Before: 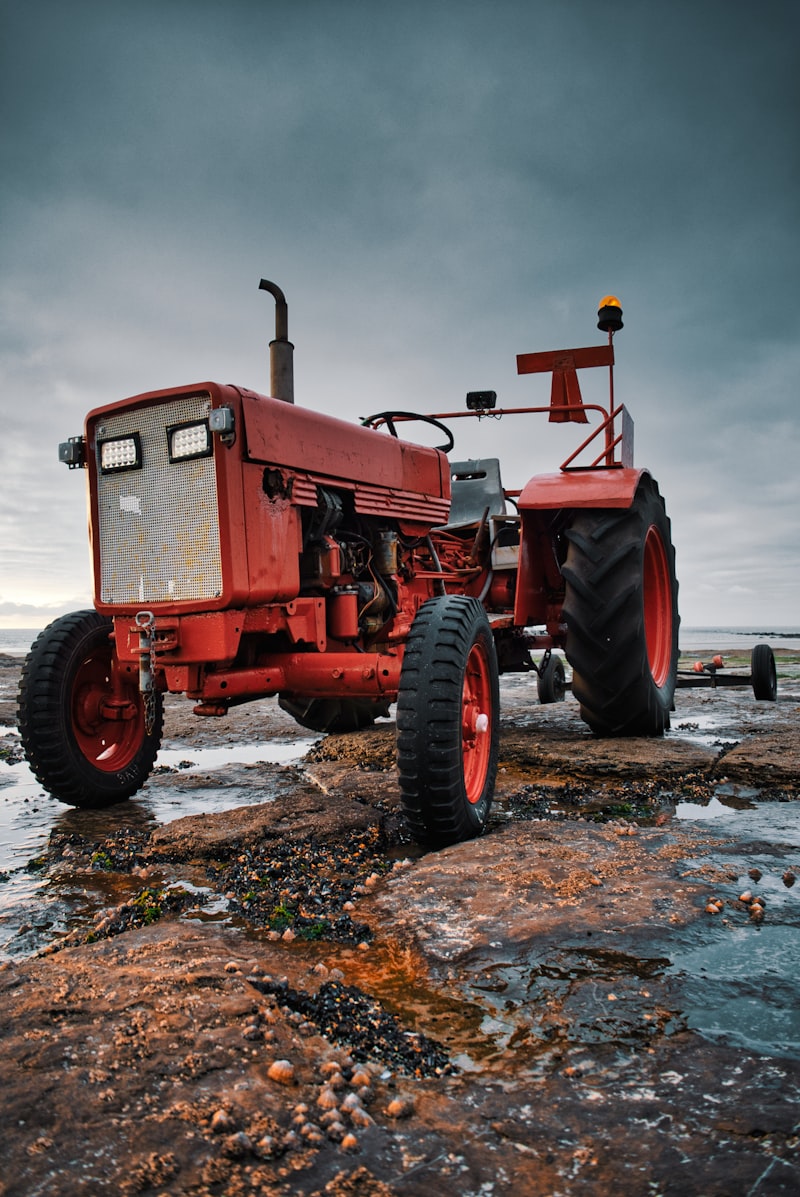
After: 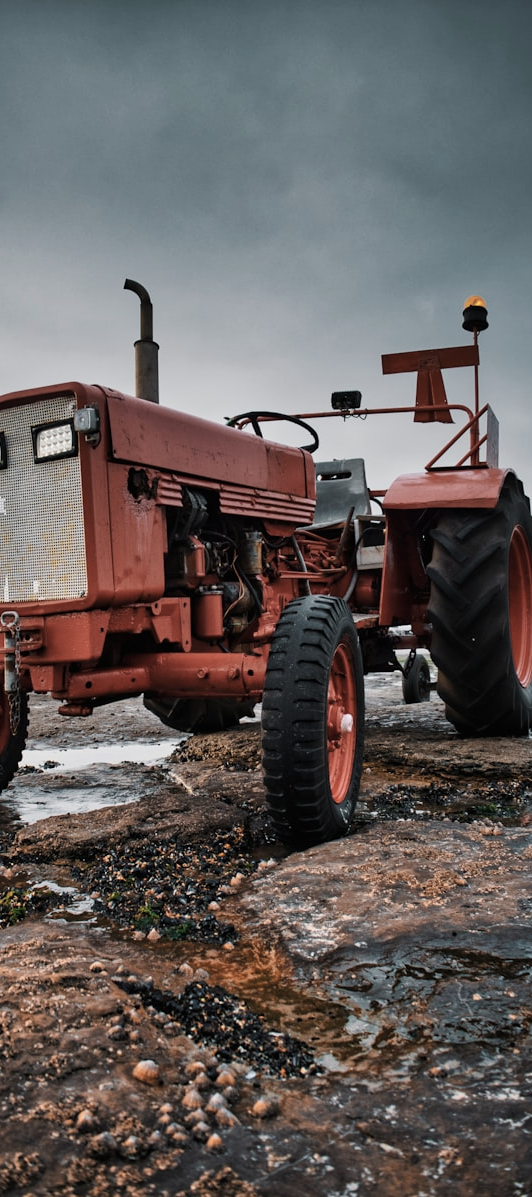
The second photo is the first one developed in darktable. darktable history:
crop: left 16.899%, right 16.556%
contrast brightness saturation: contrast 0.1, saturation -0.36
